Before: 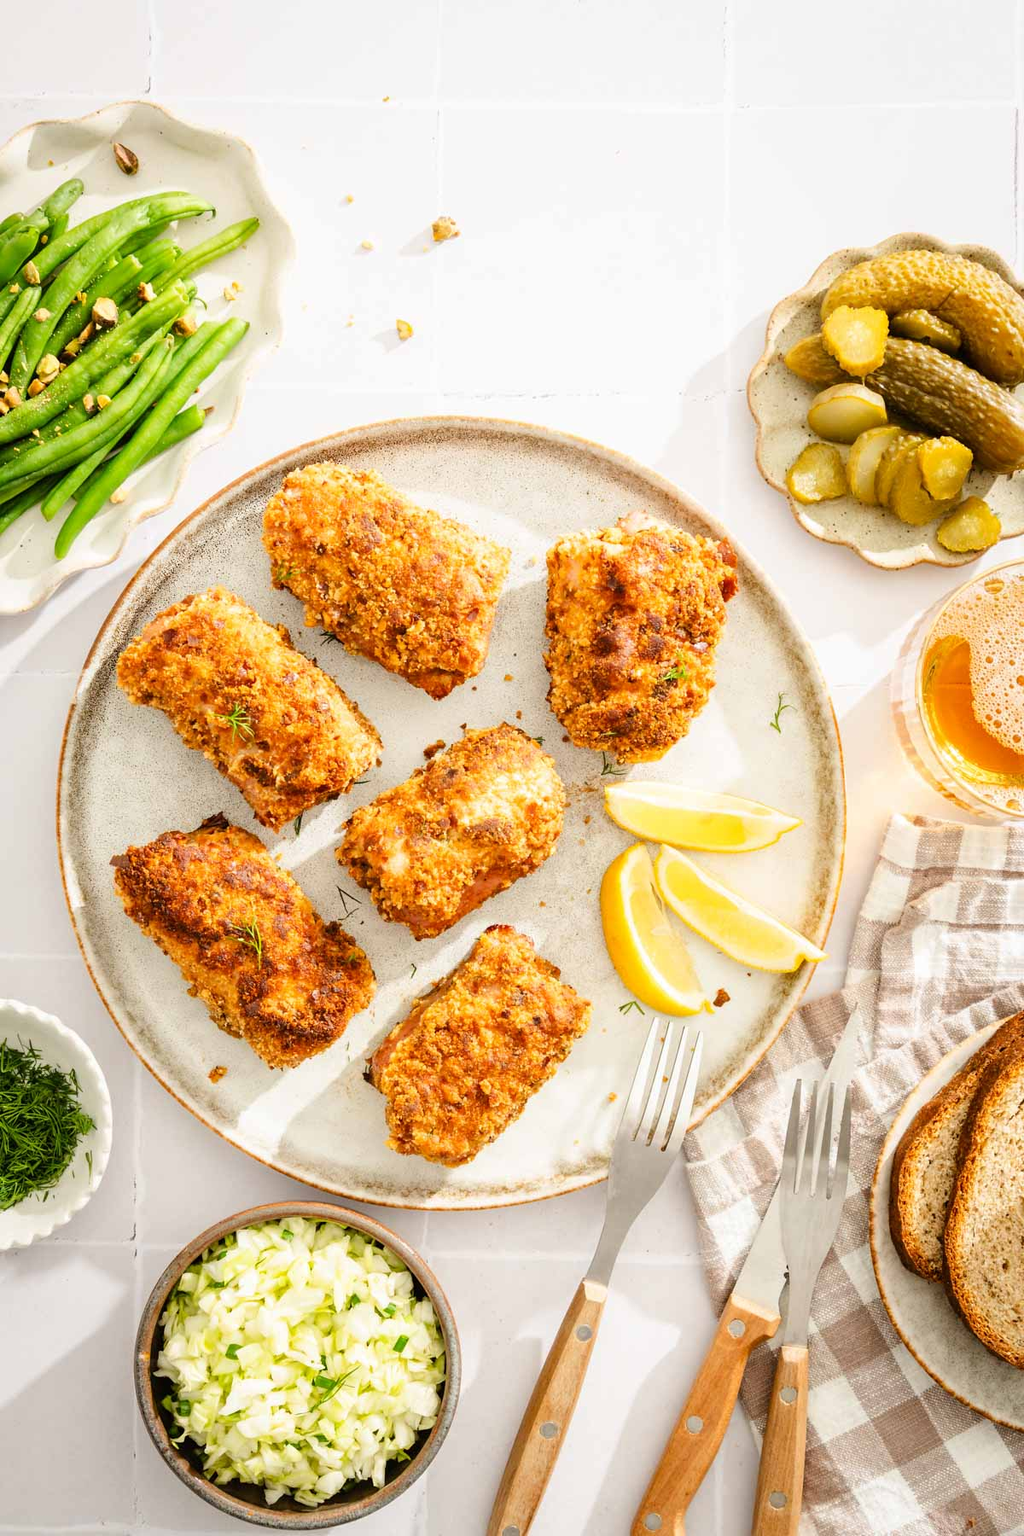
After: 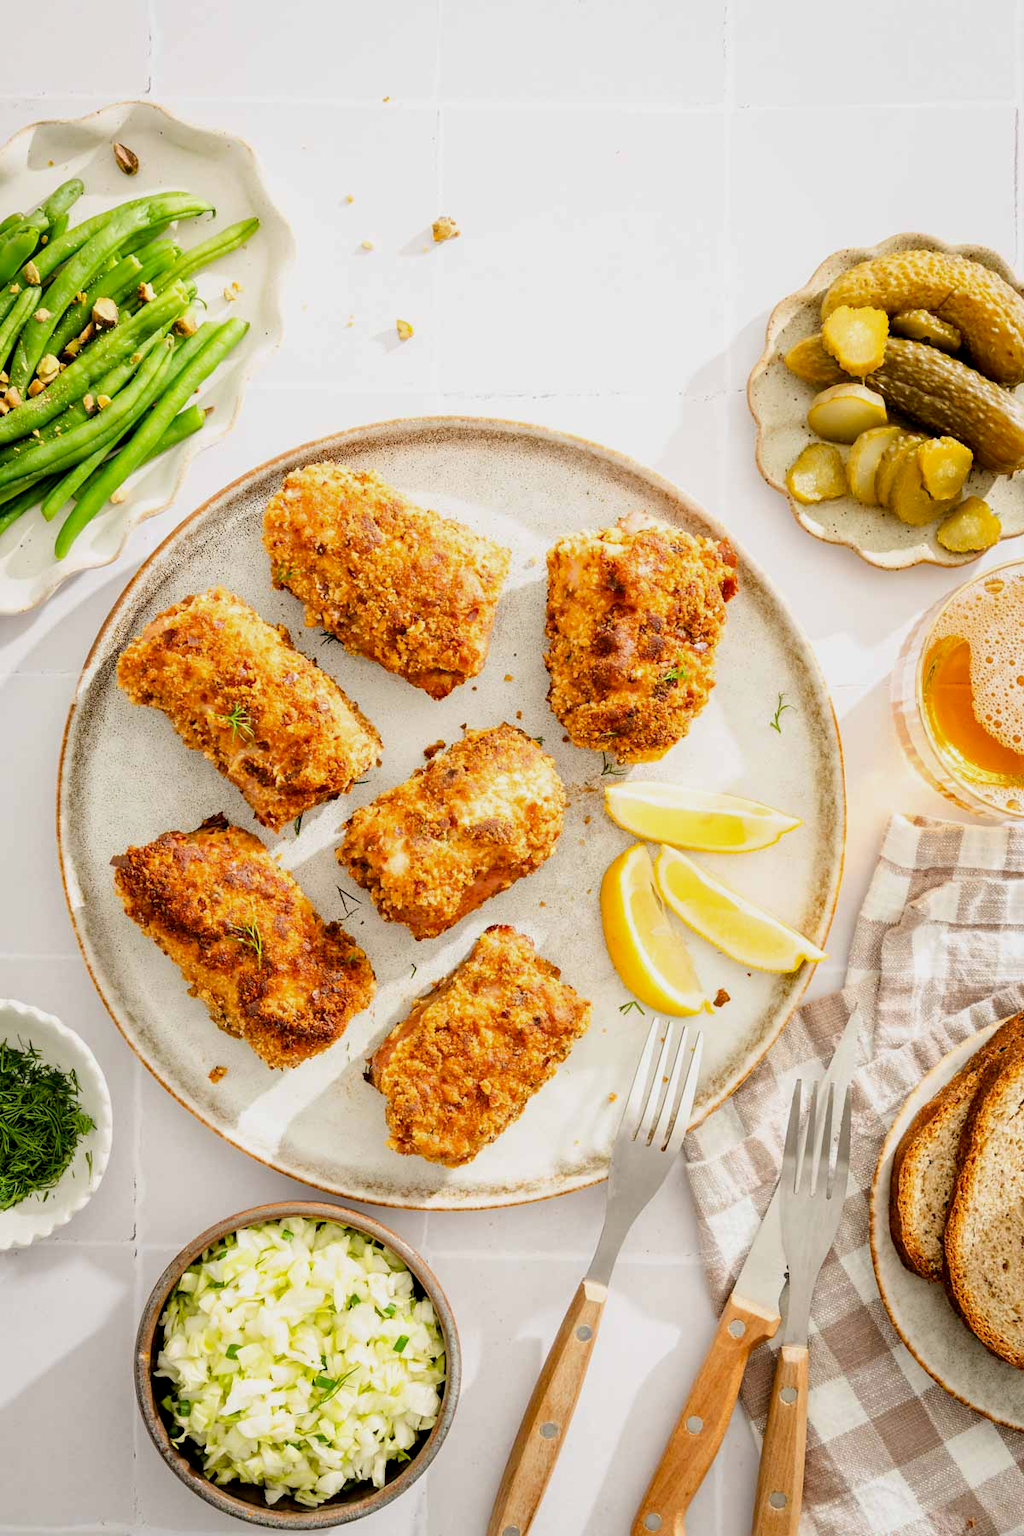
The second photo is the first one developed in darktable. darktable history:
exposure: black level correction 0.006, exposure -0.219 EV, compensate exposure bias true, compensate highlight preservation false
